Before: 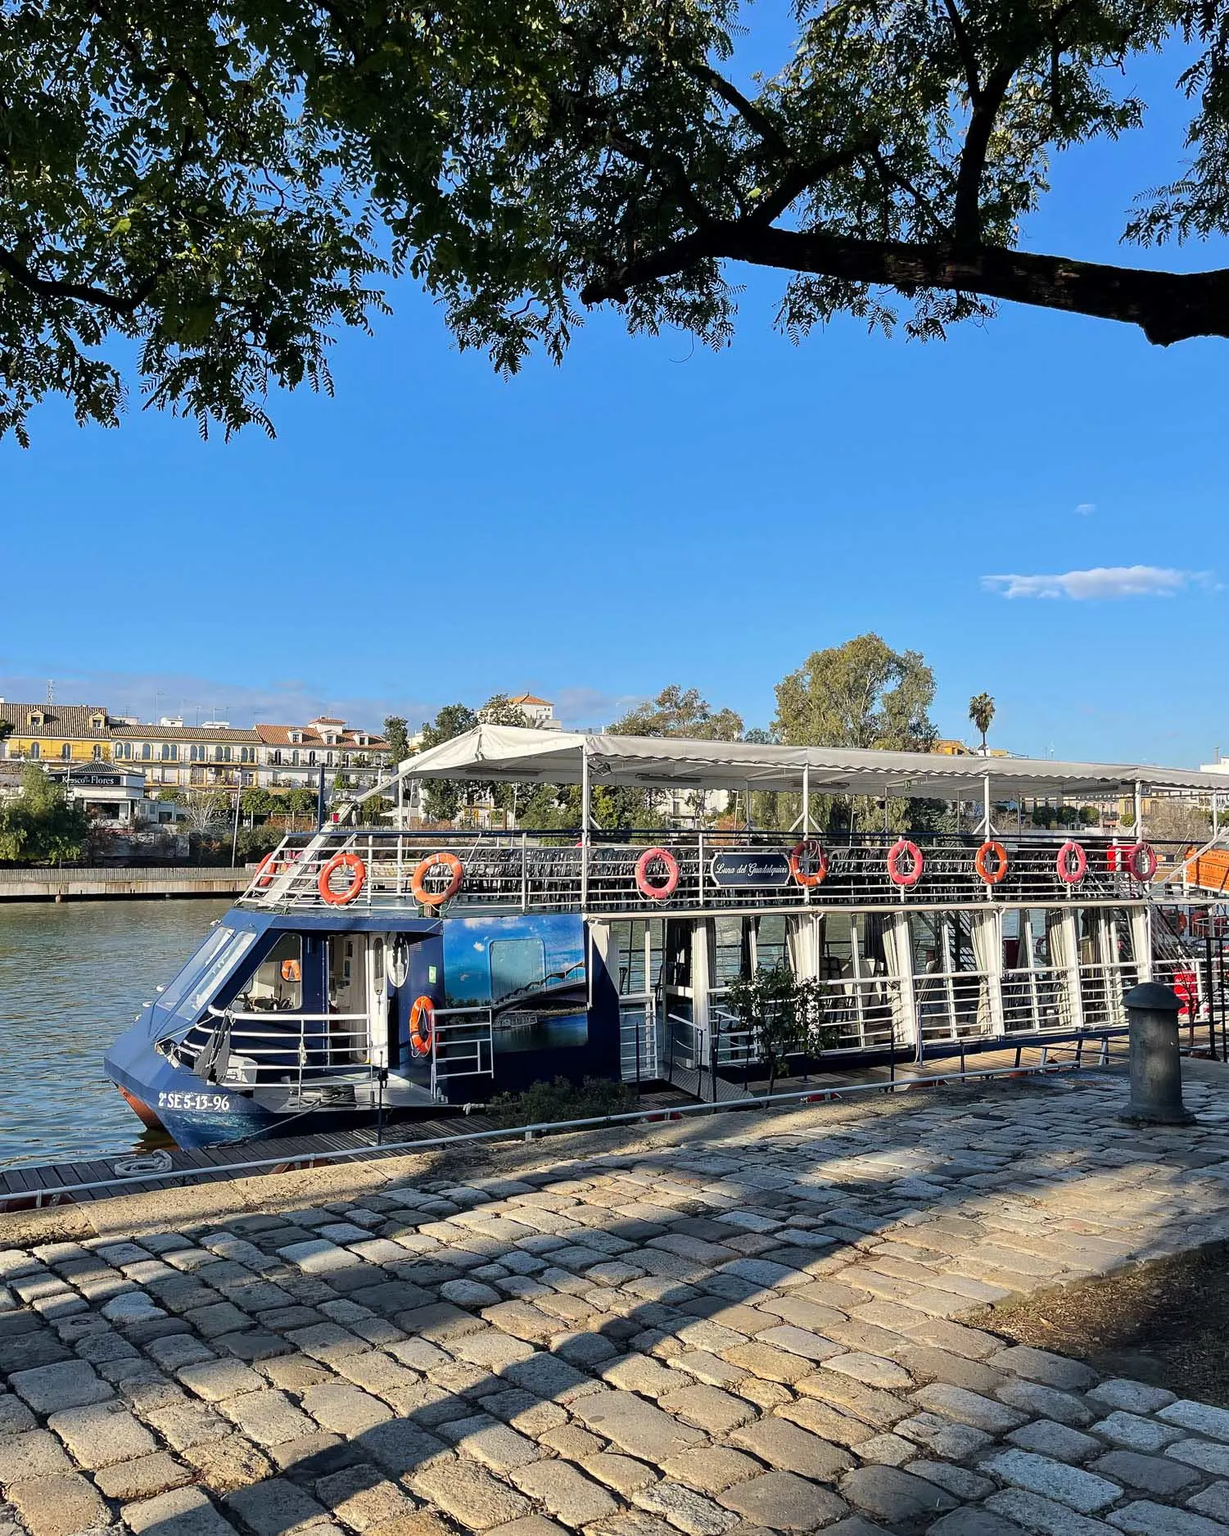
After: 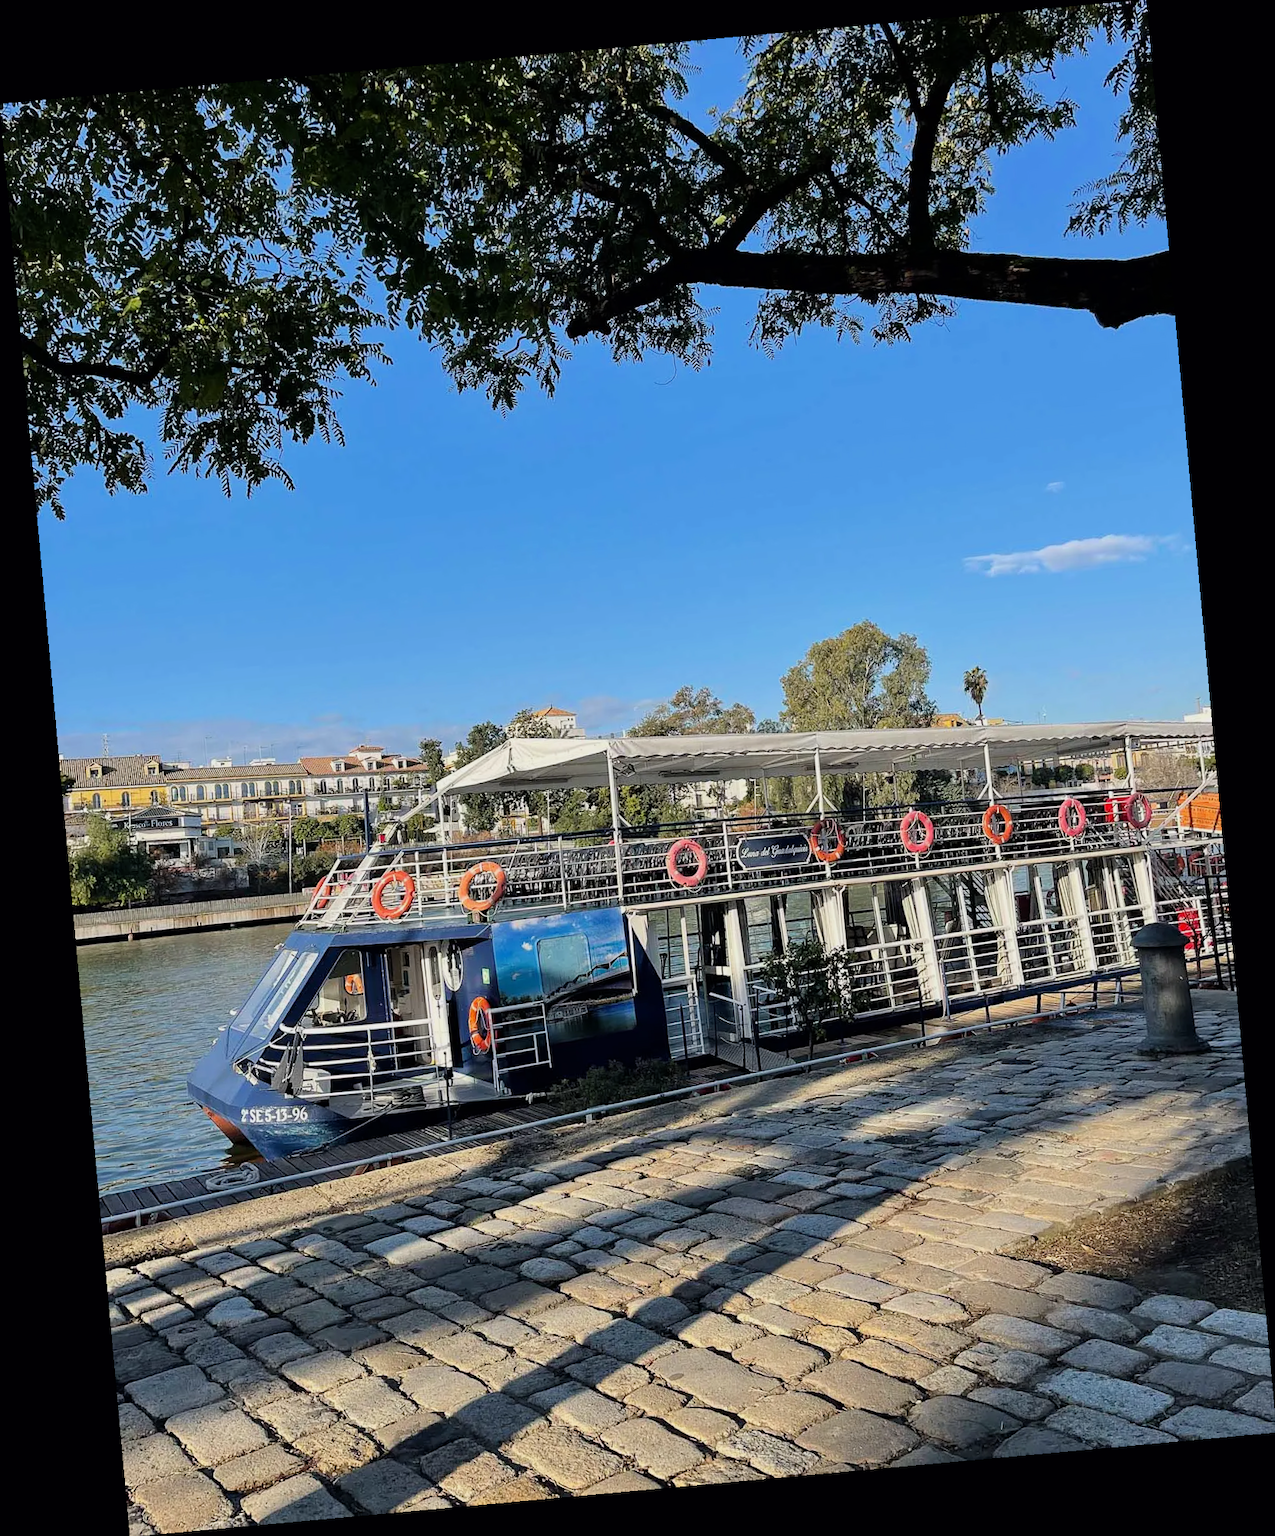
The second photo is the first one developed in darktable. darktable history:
rotate and perspective: rotation -5.2°, automatic cropping off
filmic rgb: black relative exposure -11.35 EV, white relative exposure 3.22 EV, hardness 6.76, color science v6 (2022)
